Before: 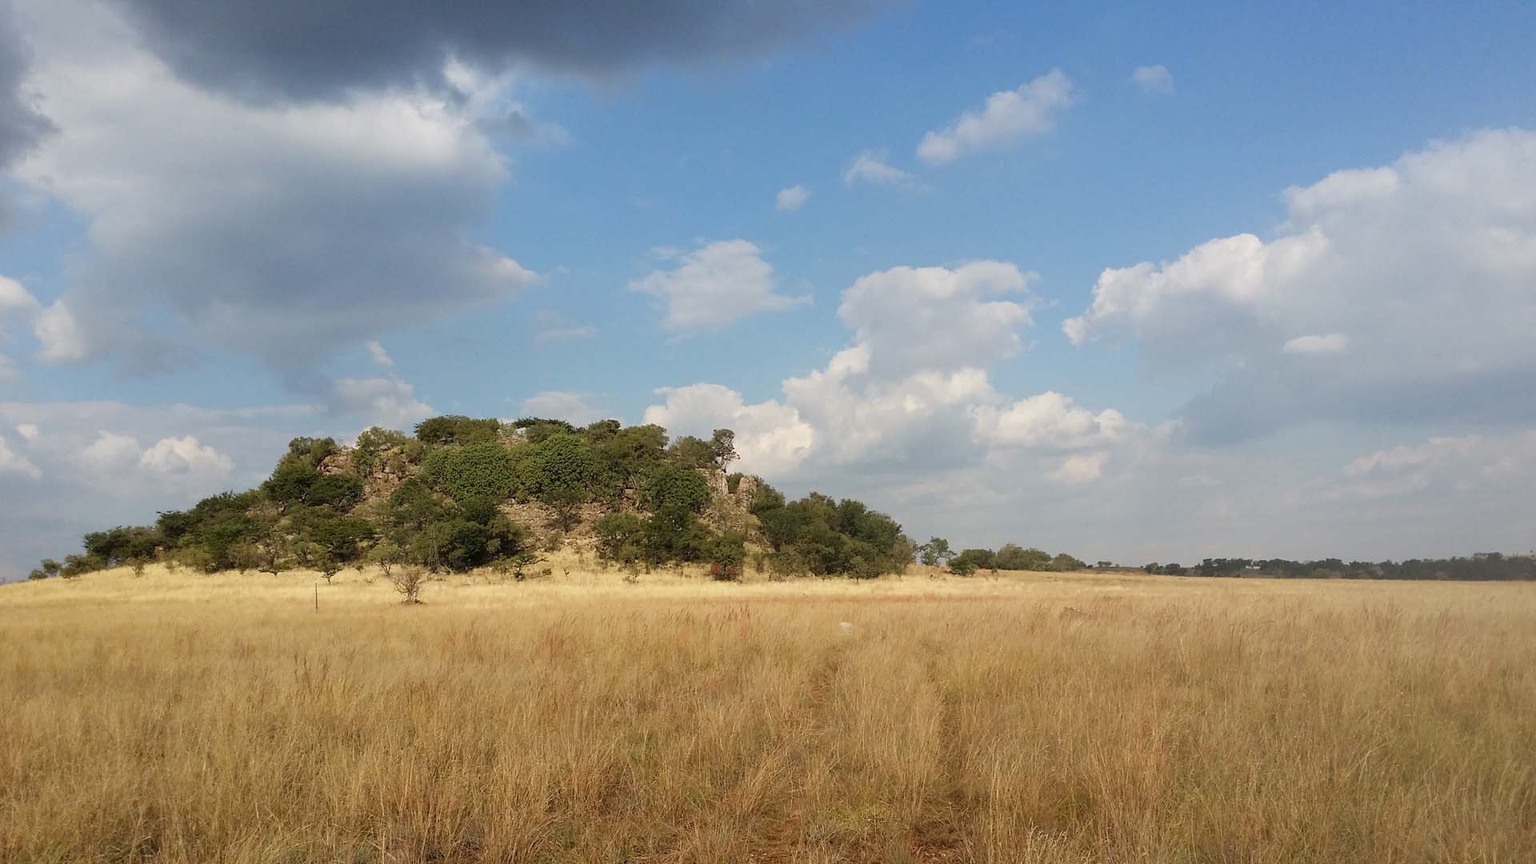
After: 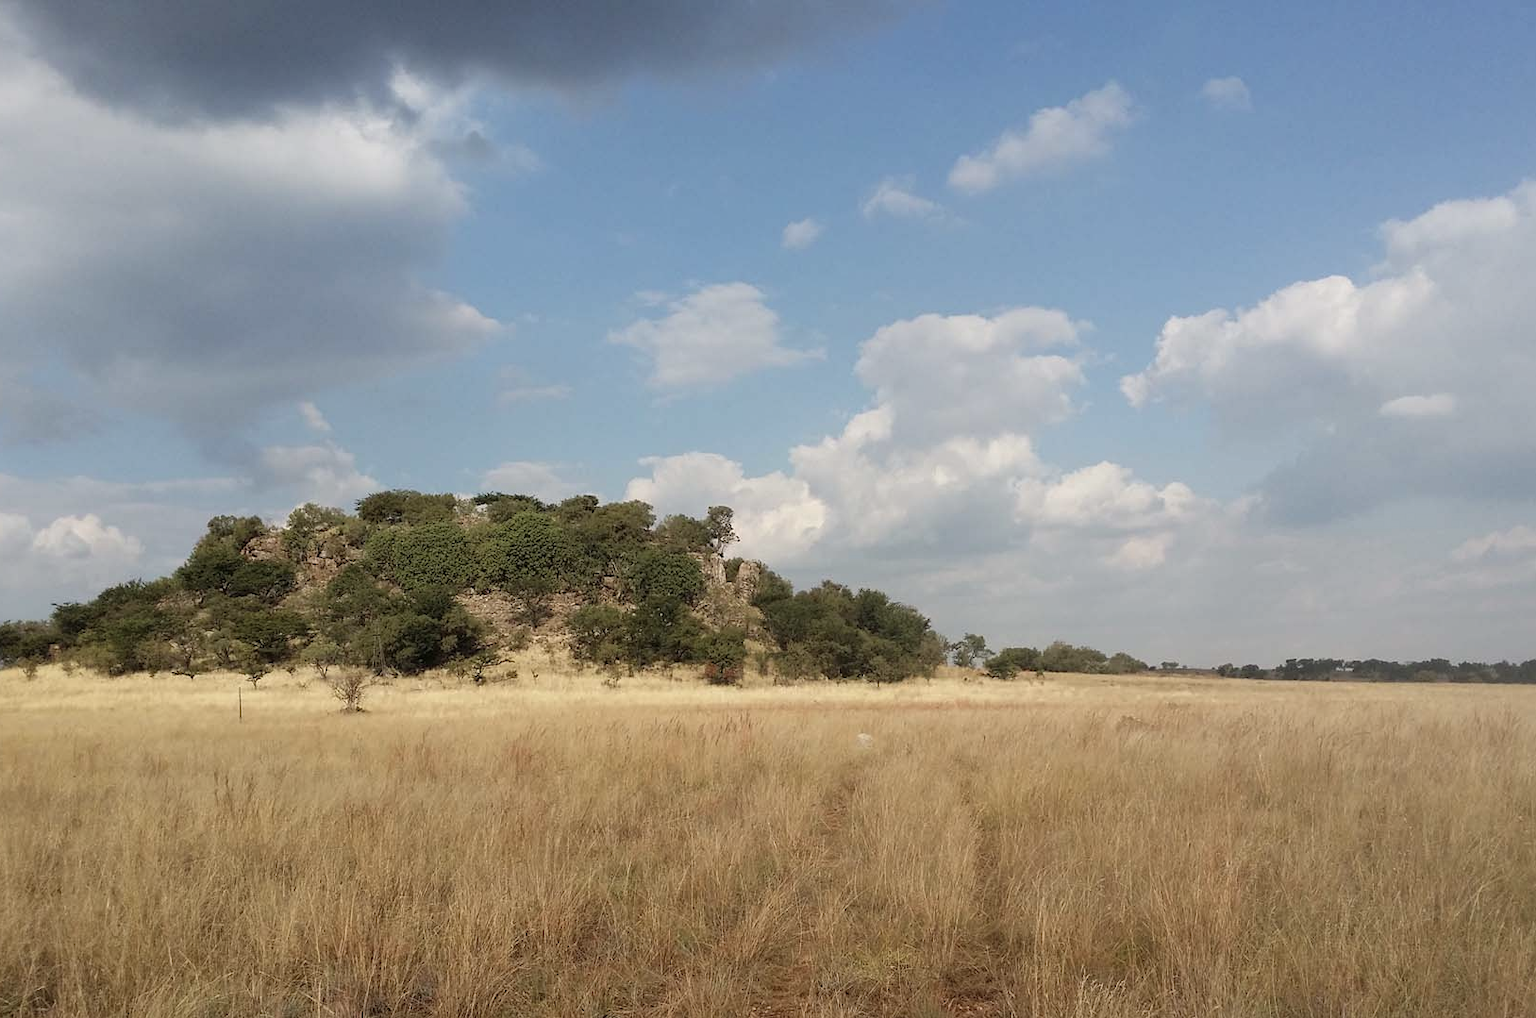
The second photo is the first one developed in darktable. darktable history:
color correction: highlights b* 0.048, saturation 0.794
crop: left 7.395%, right 7.795%
